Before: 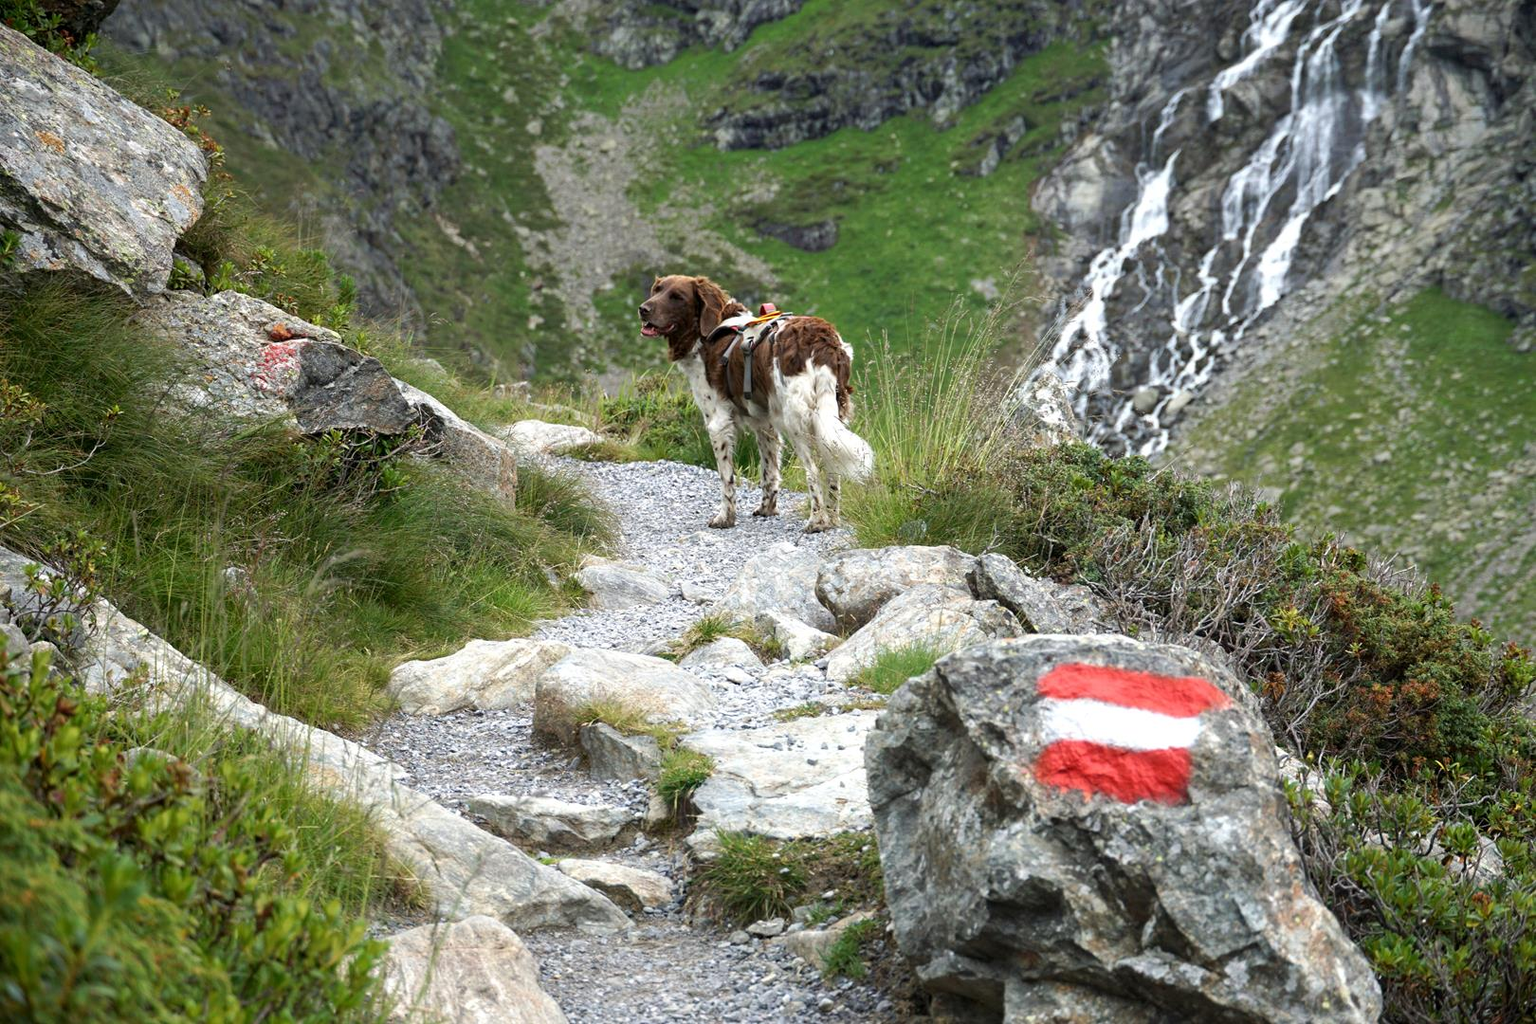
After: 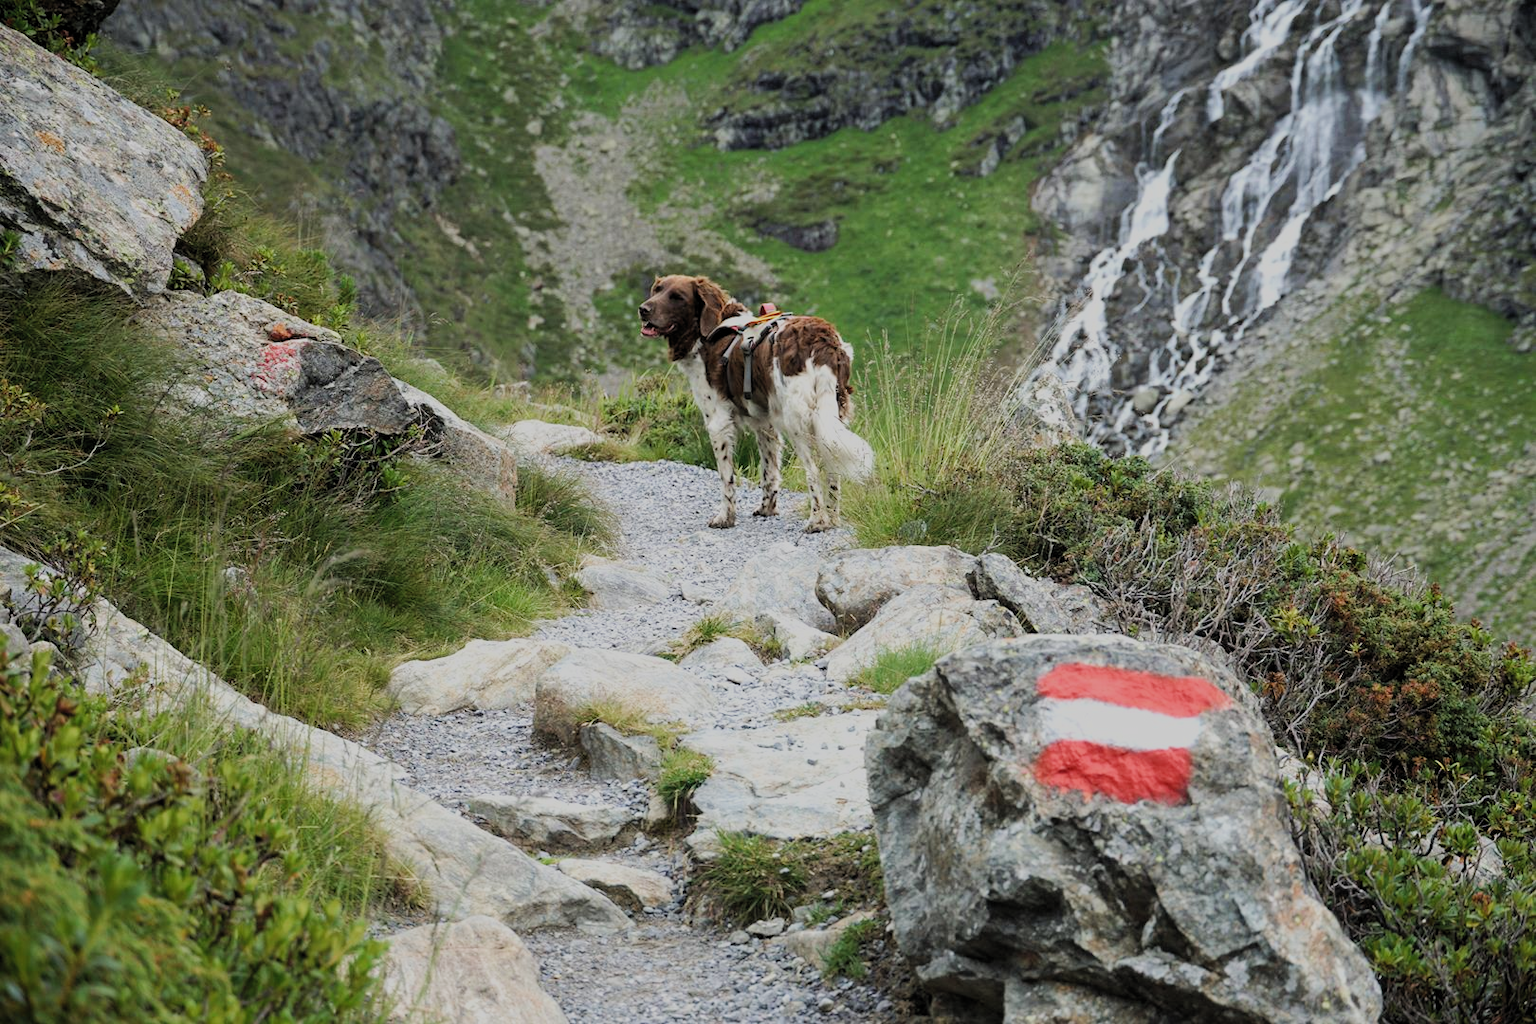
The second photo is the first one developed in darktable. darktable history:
filmic rgb: black relative exposure -7.26 EV, white relative exposure 5.07 EV, hardness 3.19, color science v5 (2021), contrast in shadows safe, contrast in highlights safe
